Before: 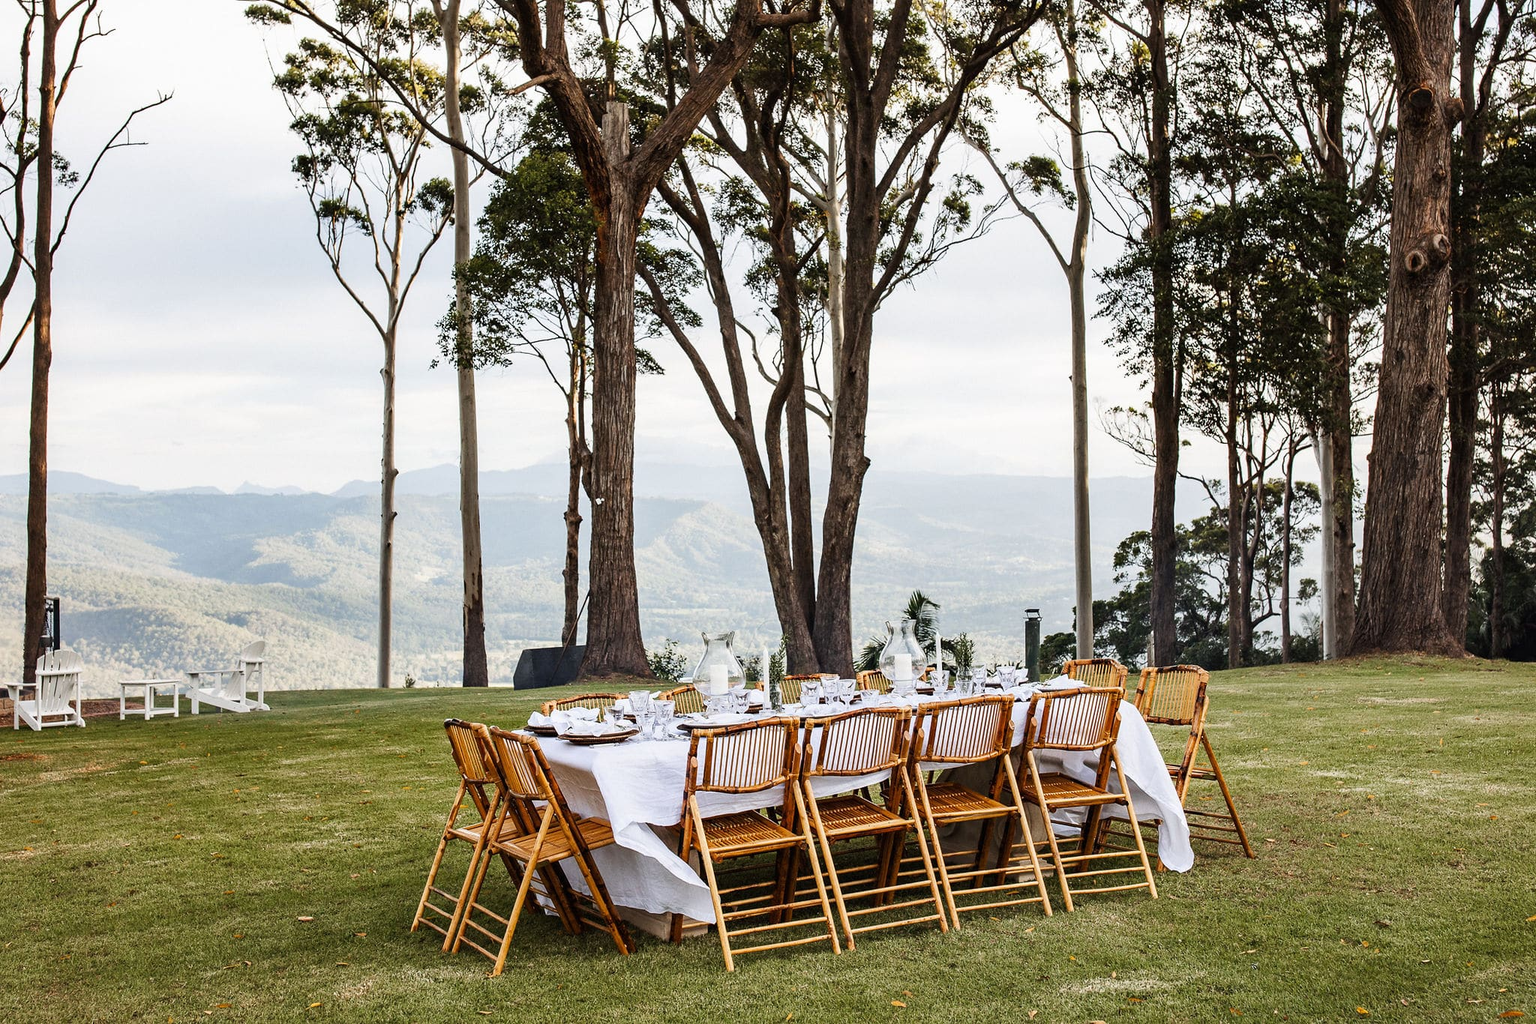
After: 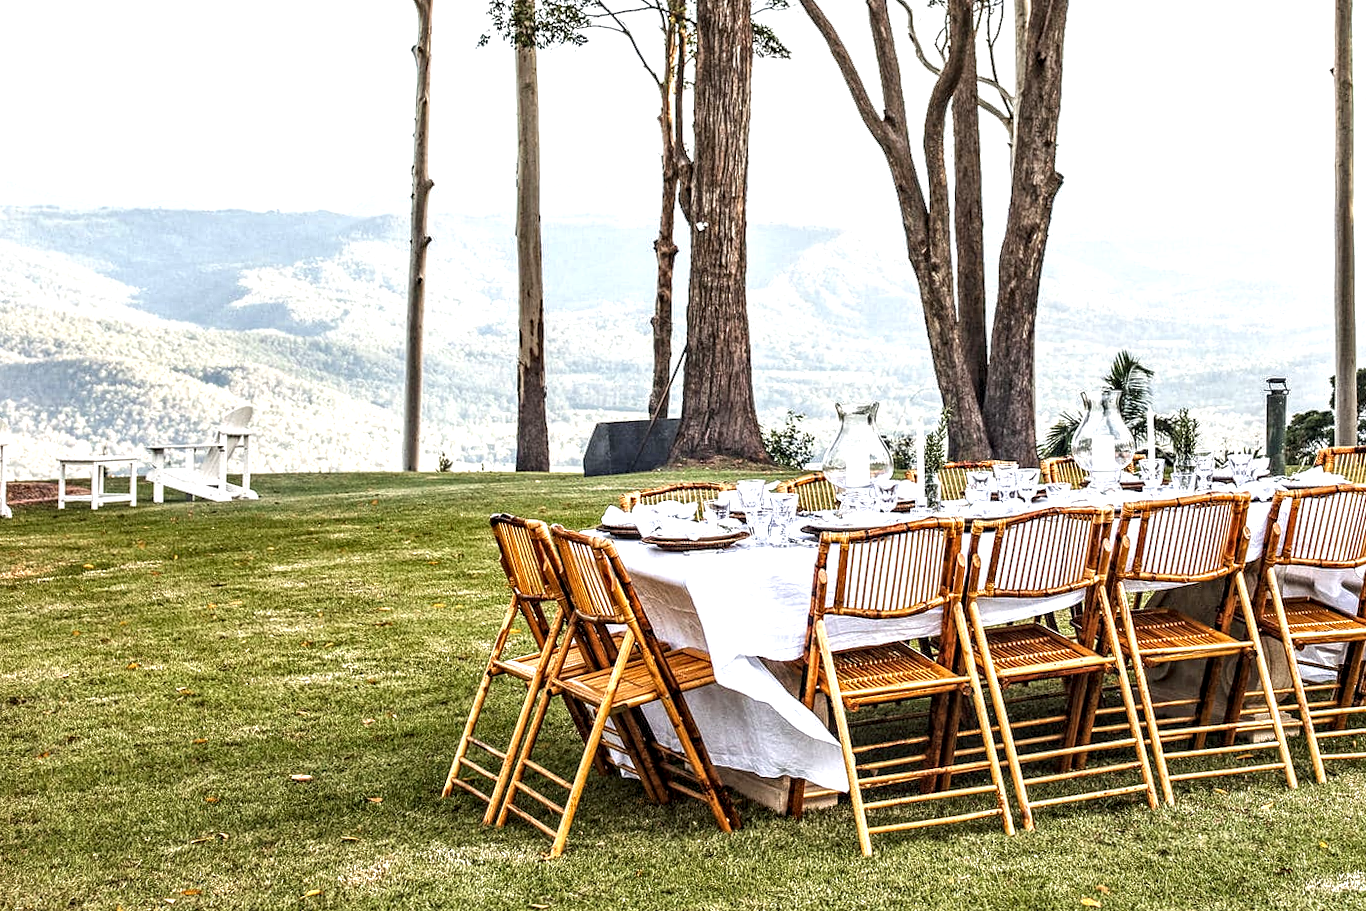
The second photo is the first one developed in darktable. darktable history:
crop and rotate: angle -0.82°, left 3.85%, top 31.828%, right 27.992%
exposure: black level correction 0, exposure 0.7 EV, compensate exposure bias true, compensate highlight preservation false
local contrast: on, module defaults
contrast equalizer: y [[0.51, 0.537, 0.559, 0.574, 0.599, 0.618], [0.5 ×6], [0.5 ×6], [0 ×6], [0 ×6]]
